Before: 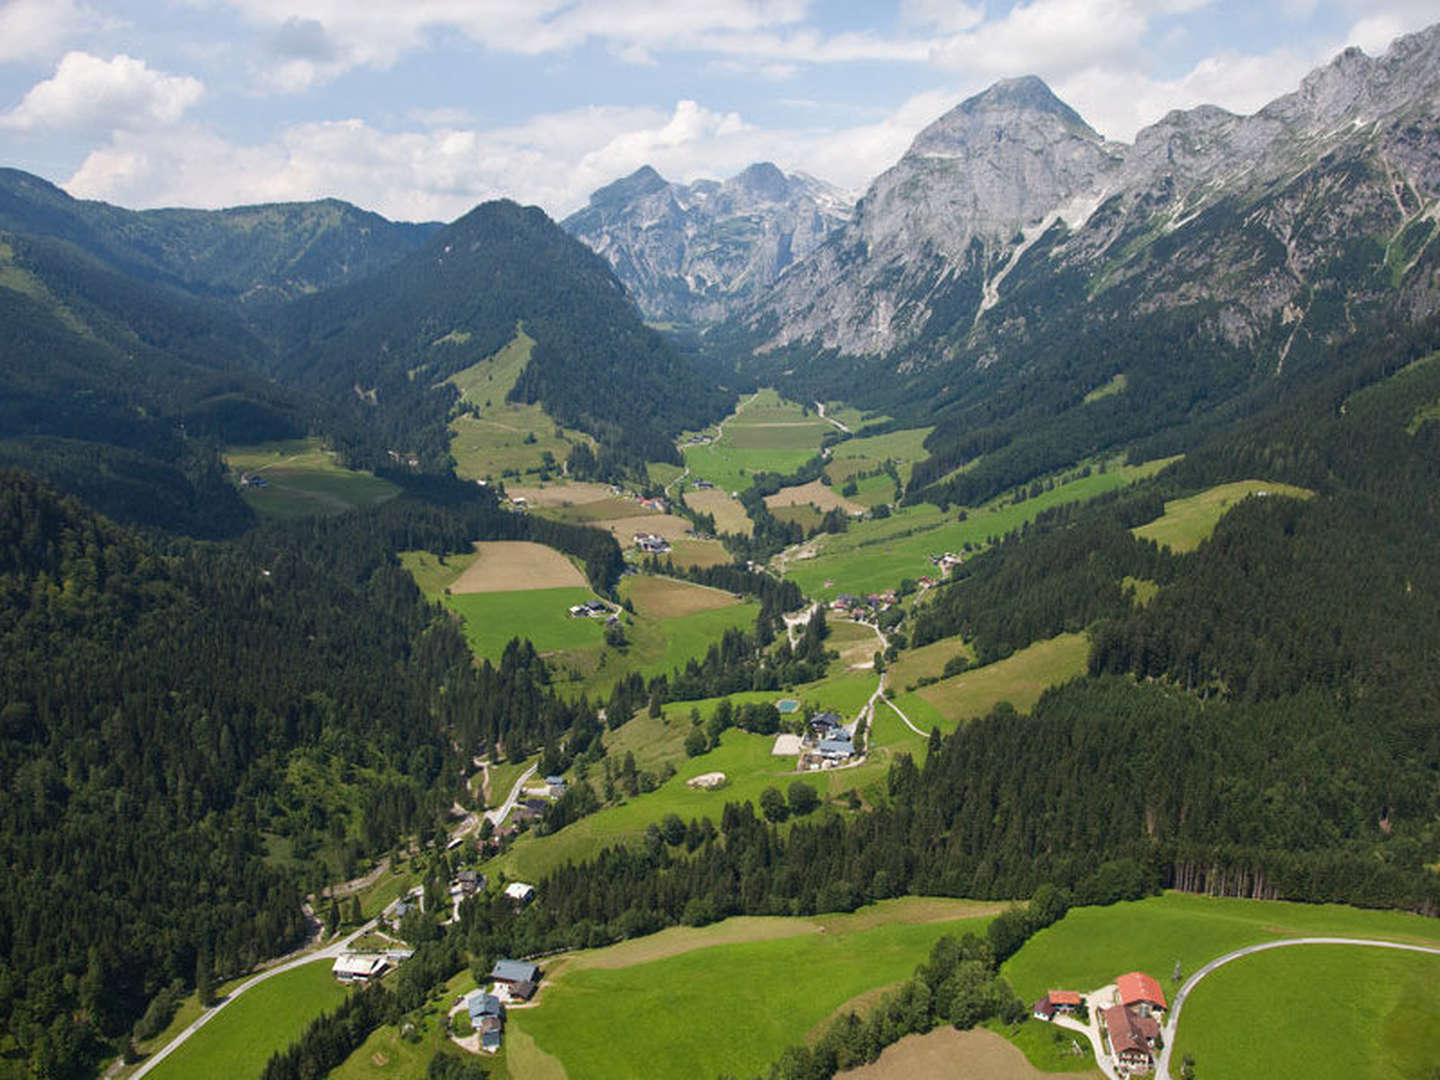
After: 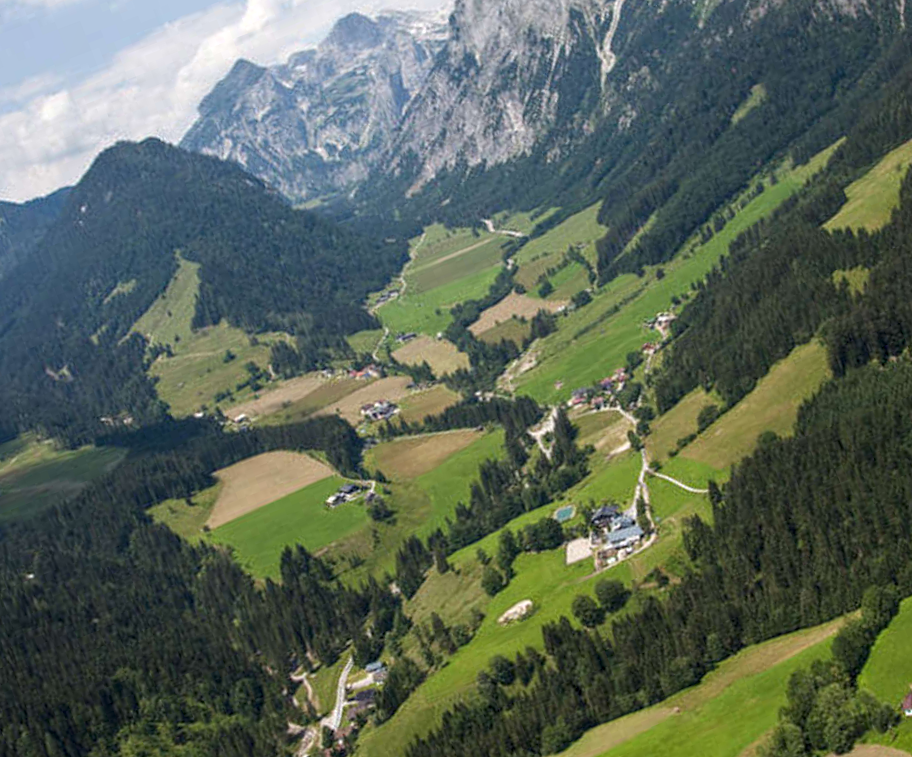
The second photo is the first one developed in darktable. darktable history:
crop and rotate: angle 21°, left 6.769%, right 3.841%, bottom 1.069%
local contrast: on, module defaults
tone equalizer: on, module defaults
